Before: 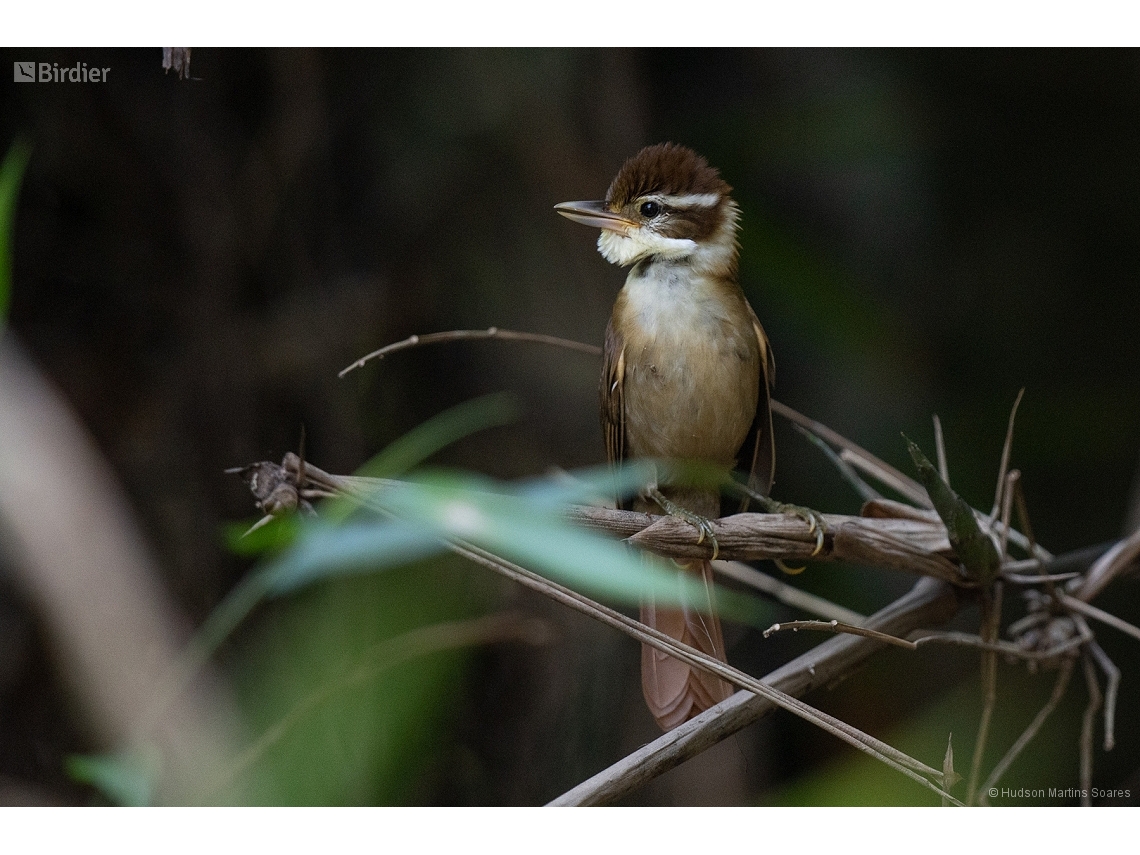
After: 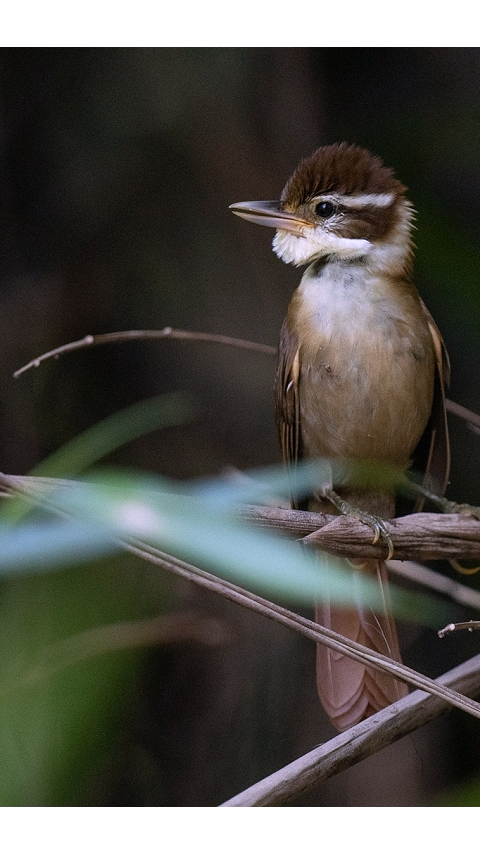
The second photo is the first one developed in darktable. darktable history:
white balance: red 1.066, blue 1.119
crop: left 28.583%, right 29.231%
